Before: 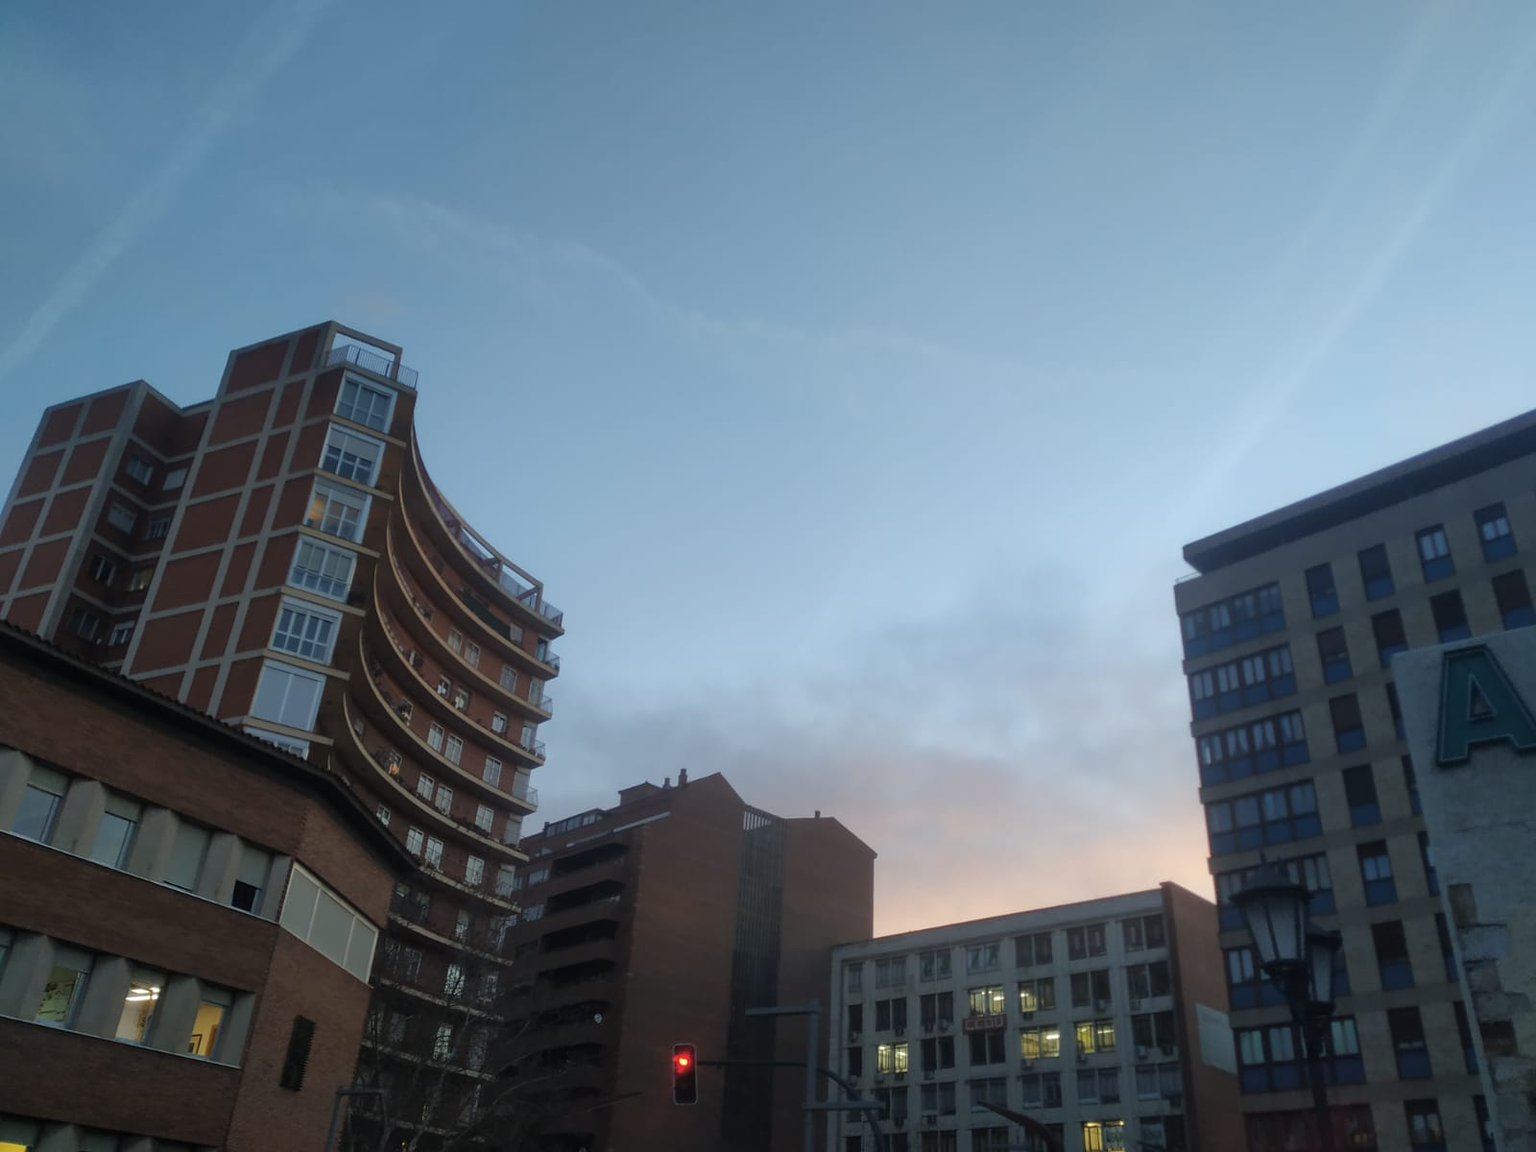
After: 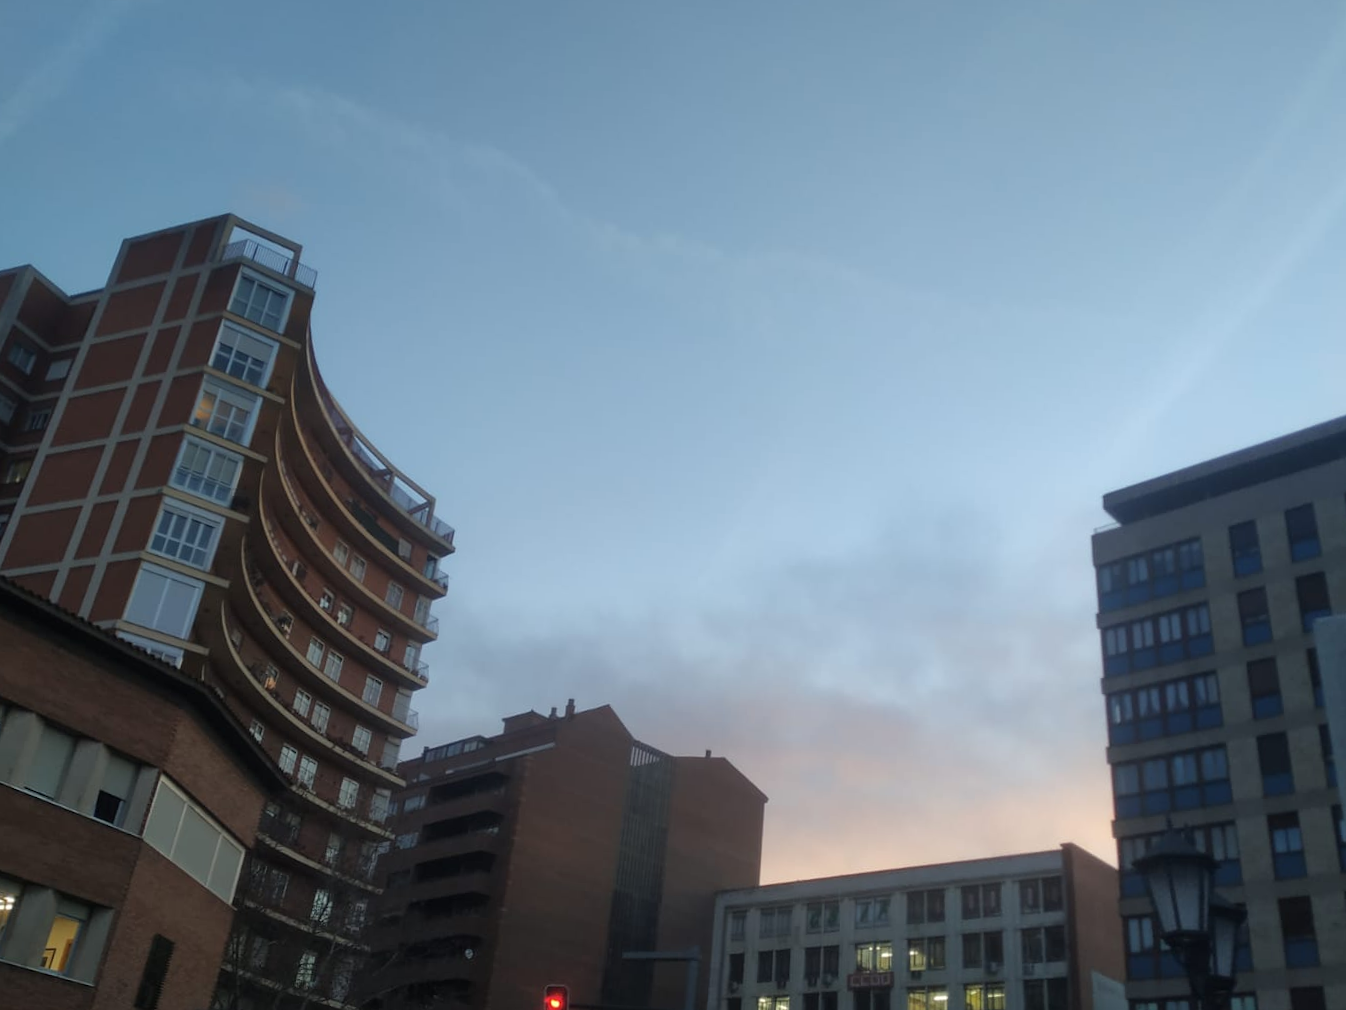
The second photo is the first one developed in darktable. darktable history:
crop and rotate: angle -3.04°, left 5.285%, top 5.231%, right 4.721%, bottom 4.757%
